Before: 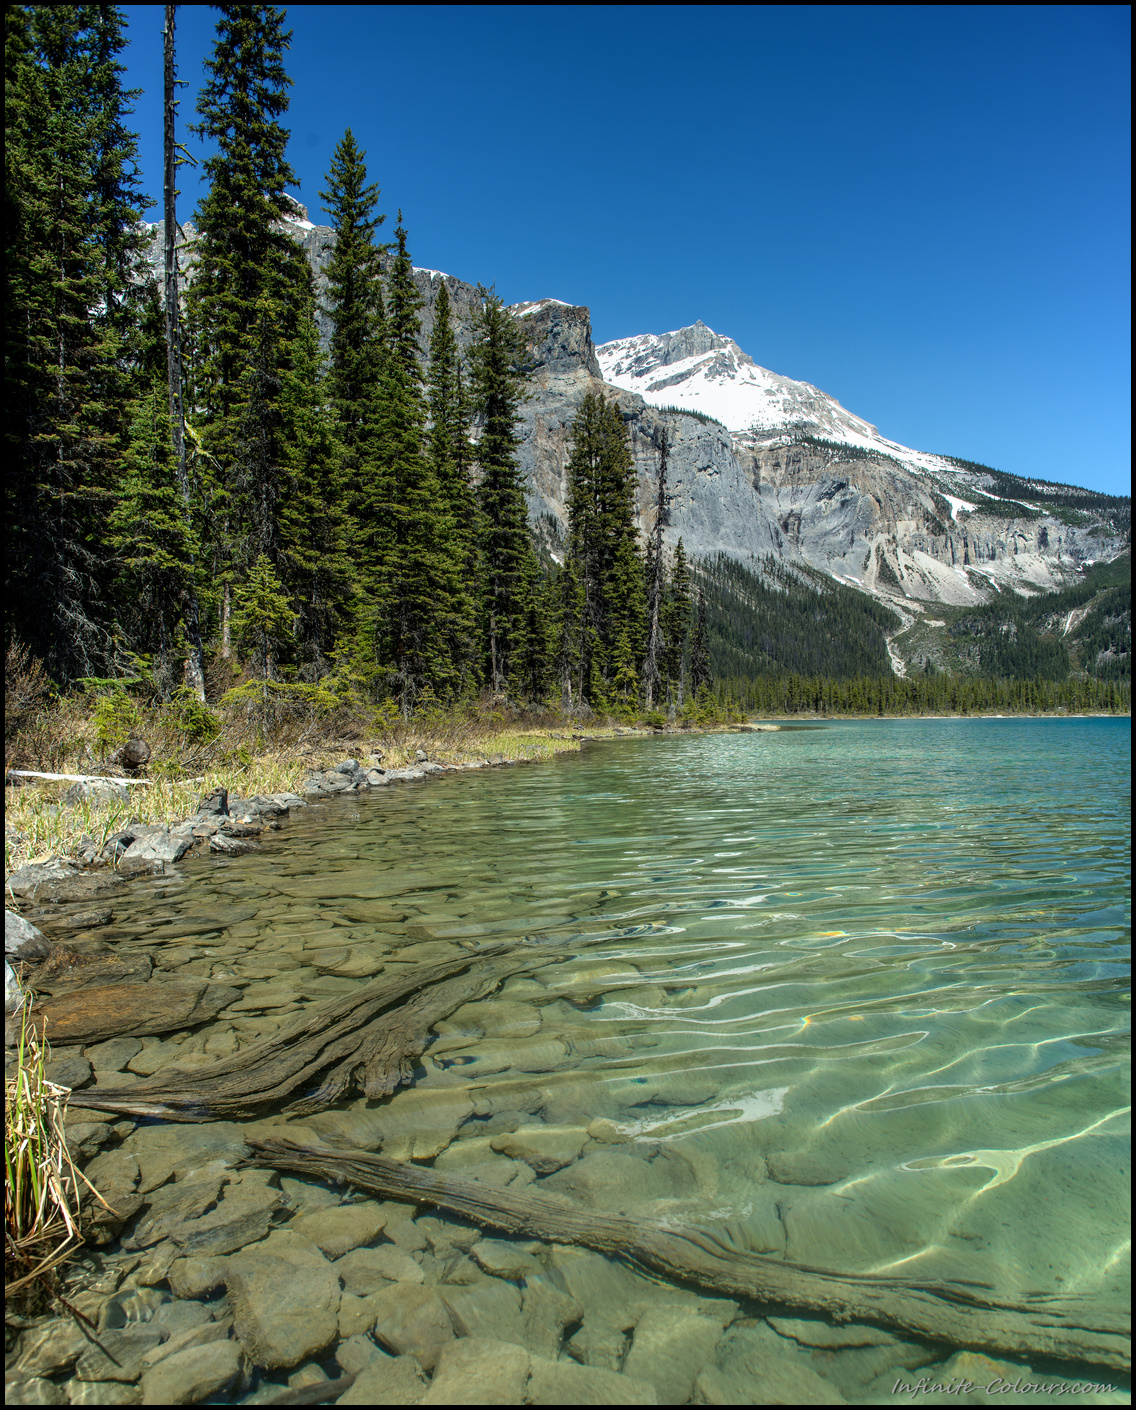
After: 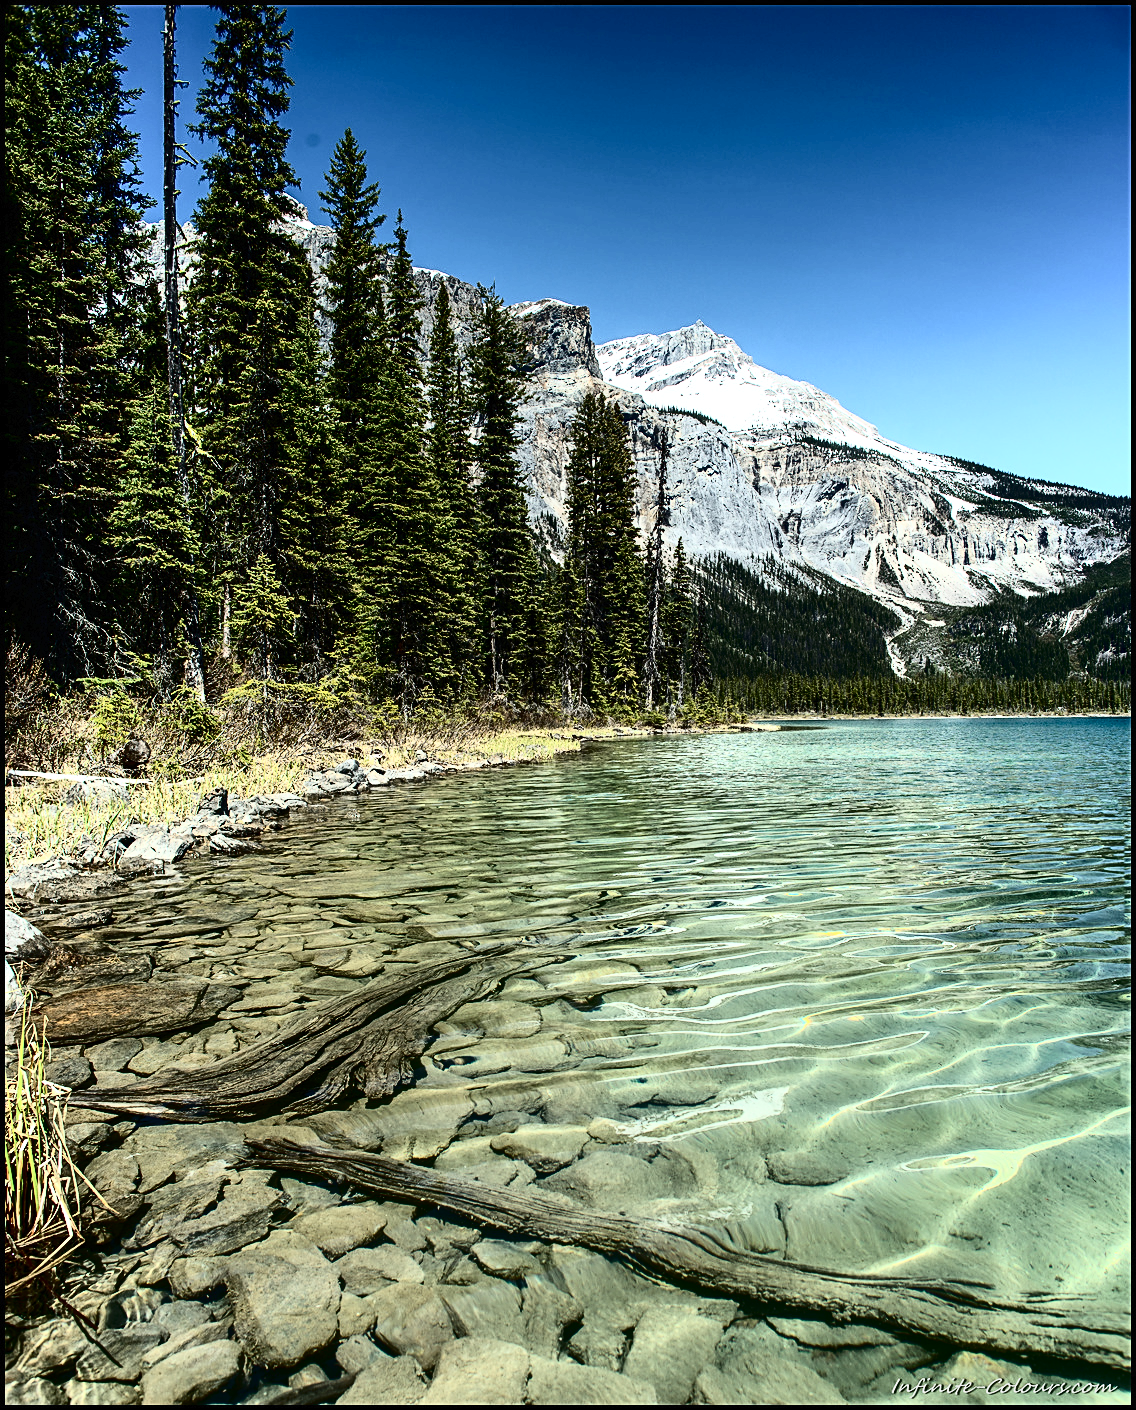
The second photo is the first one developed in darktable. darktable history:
contrast brightness saturation: saturation -0.07
tone curve: curves: ch0 [(0, 0) (0.003, 0.01) (0.011, 0.012) (0.025, 0.012) (0.044, 0.017) (0.069, 0.021) (0.1, 0.025) (0.136, 0.03) (0.177, 0.037) (0.224, 0.052) (0.277, 0.092) (0.335, 0.16) (0.399, 0.3) (0.468, 0.463) (0.543, 0.639) (0.623, 0.796) (0.709, 0.904) (0.801, 0.962) (0.898, 0.988) (1, 1)], color space Lab, independent channels, preserve colors none
sharpen: on, module defaults
exposure: exposure 0.171 EV, compensate highlight preservation false
